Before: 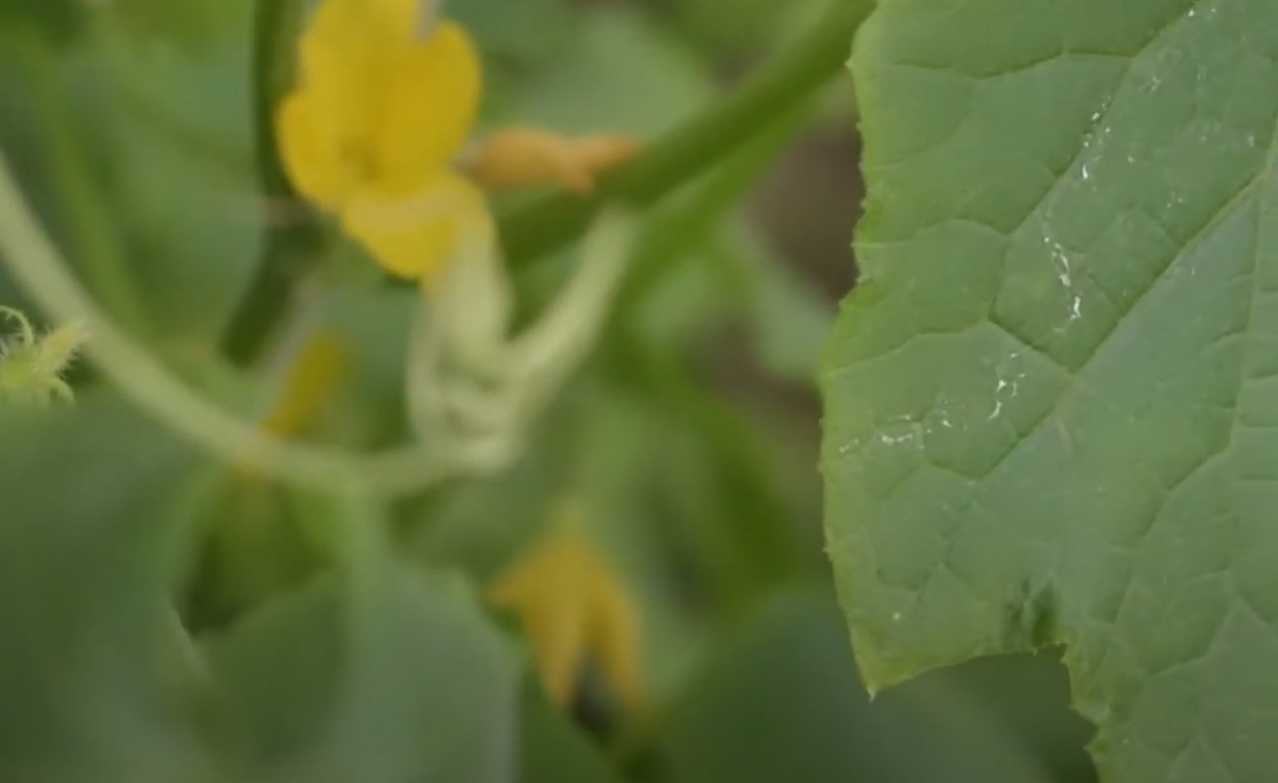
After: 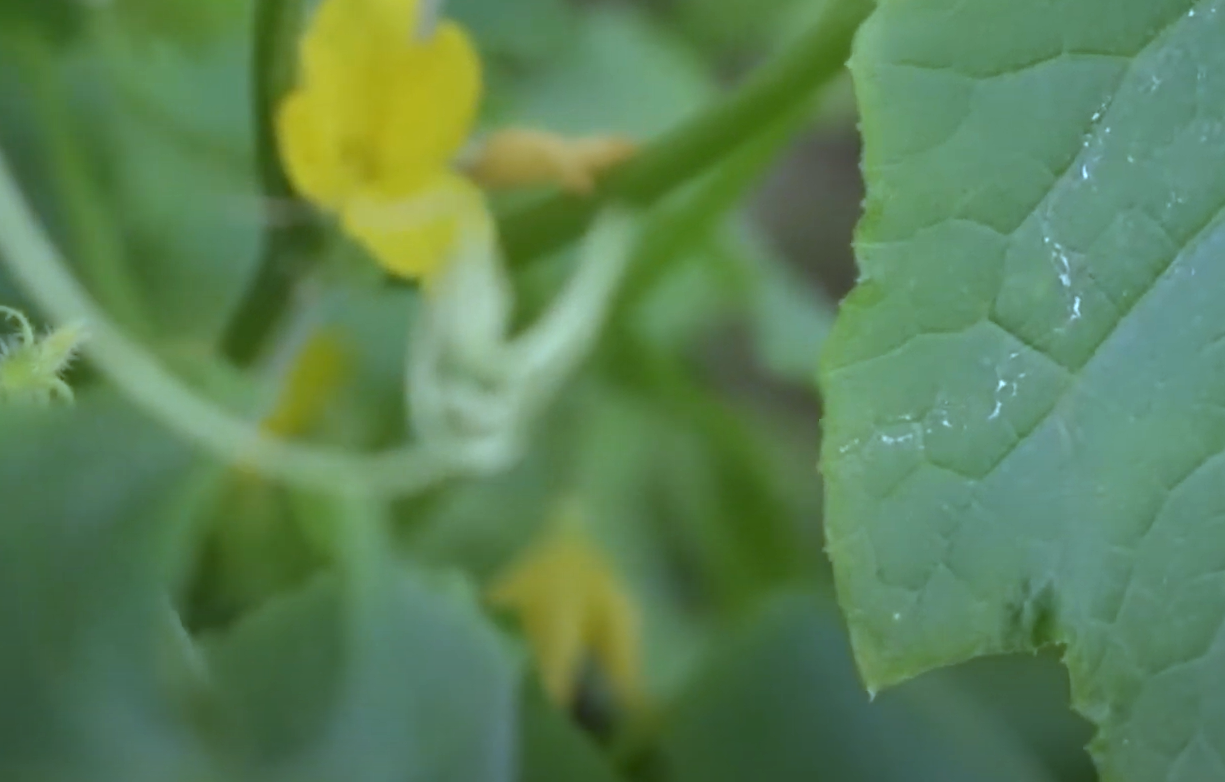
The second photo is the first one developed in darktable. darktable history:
levels: mode automatic
white balance: red 0.871, blue 1.249
crop: right 4.126%, bottom 0.031%
exposure: exposure 0.02 EV, compensate highlight preservation false
color calibration: x 0.355, y 0.367, temperature 4700.38 K
